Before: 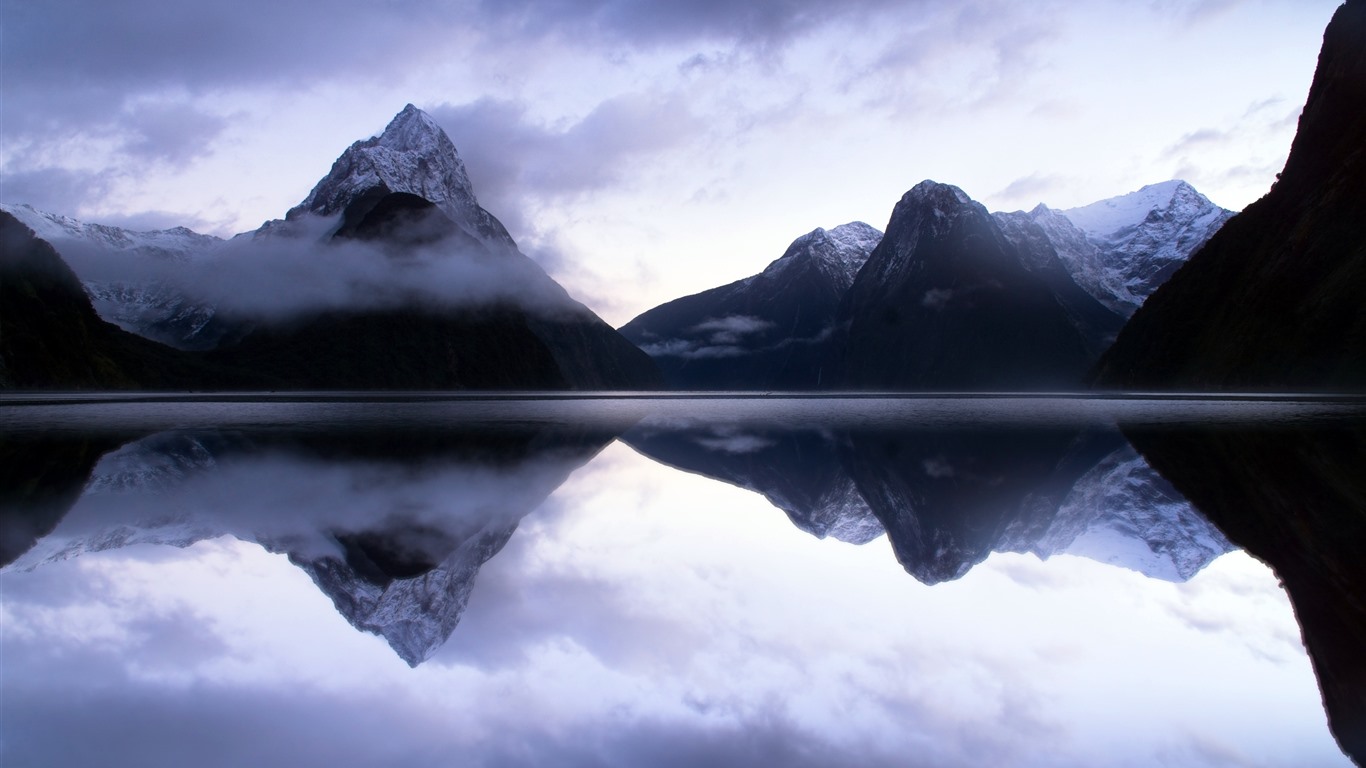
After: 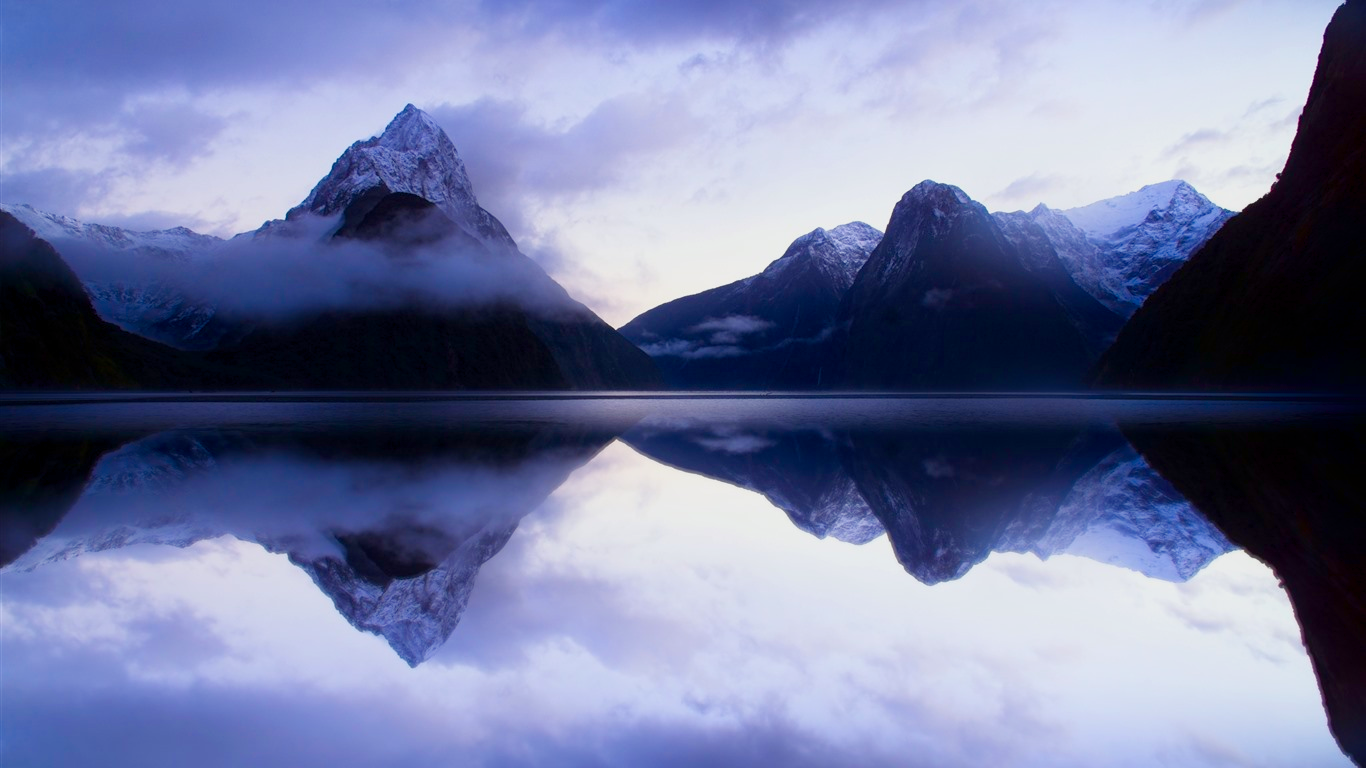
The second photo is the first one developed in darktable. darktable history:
shadows and highlights: shadows -70.47, highlights 35.61, soften with gaussian
color balance rgb: shadows lift › chroma 3.031%, shadows lift › hue 281.06°, linear chroma grading › shadows -7.748%, linear chroma grading › global chroma 9.999%, perceptual saturation grading › global saturation 27.972%, perceptual saturation grading › highlights -25.883%, perceptual saturation grading › mid-tones 25.527%, perceptual saturation grading › shadows 49.523%, contrast -9.696%
